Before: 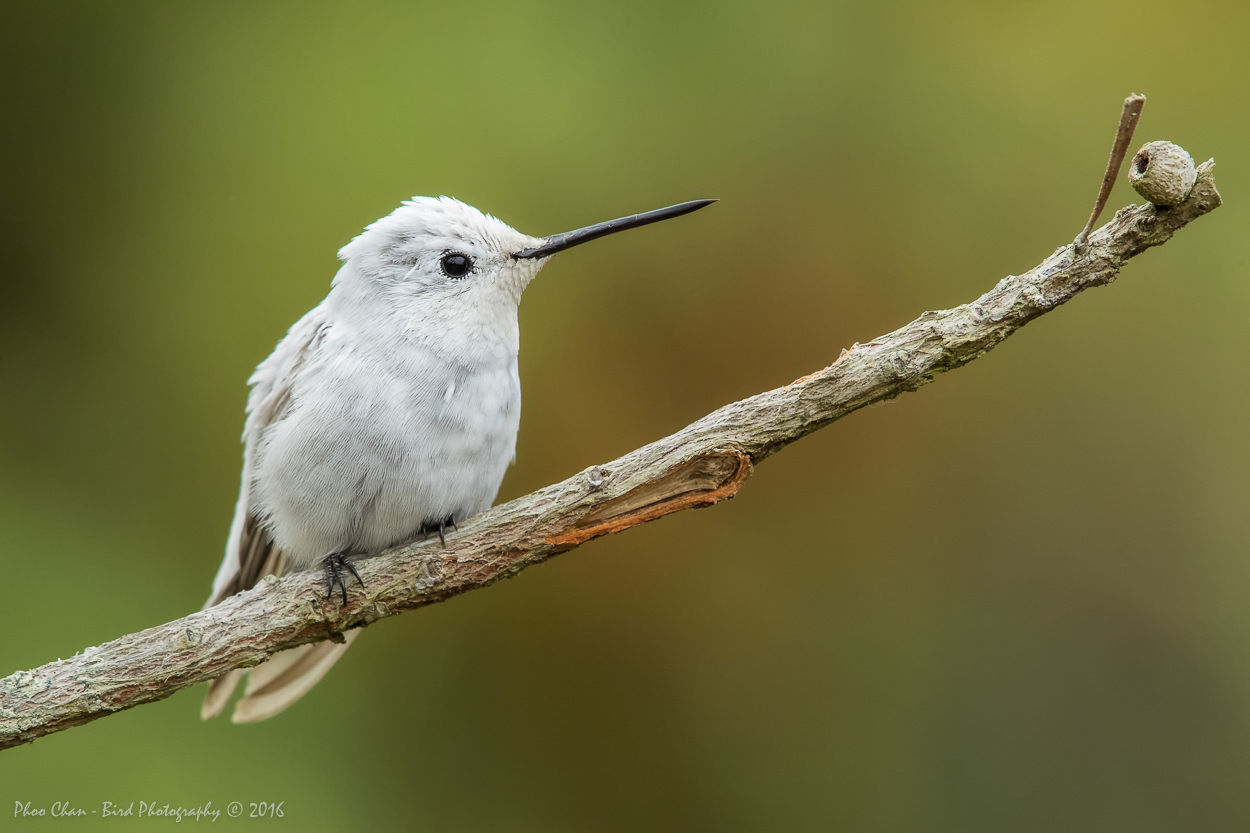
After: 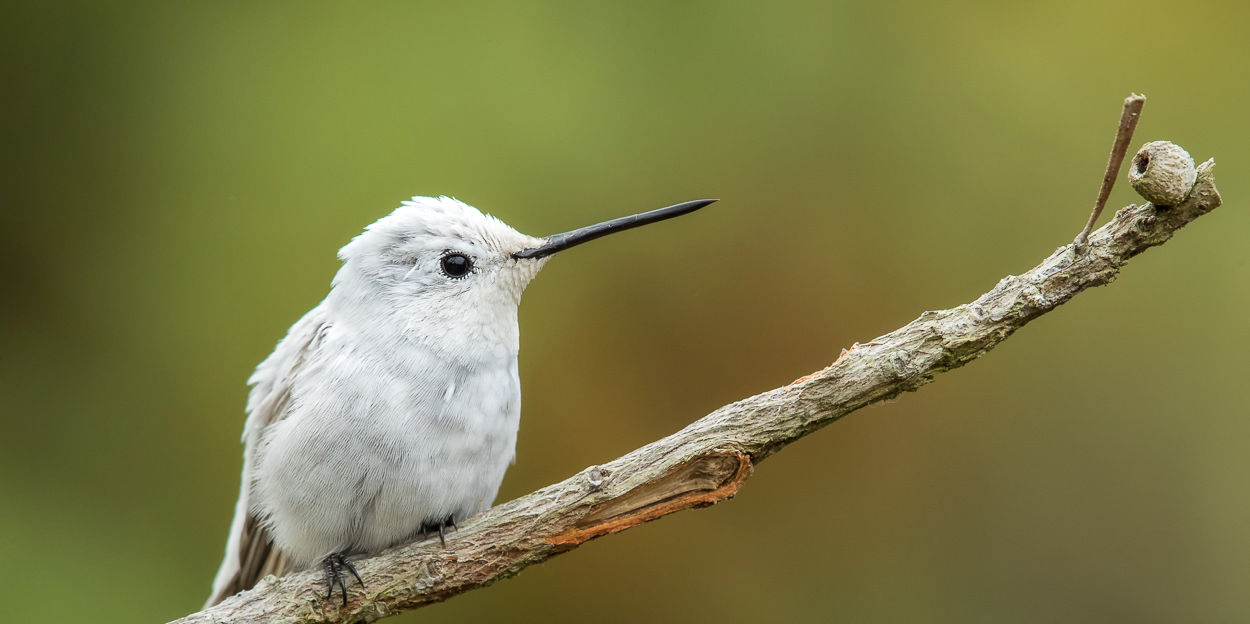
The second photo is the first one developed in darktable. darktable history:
crop: bottom 24.988%
shadows and highlights: radius 171.16, shadows 27, white point adjustment 3.13, highlights -67.95, soften with gaussian
